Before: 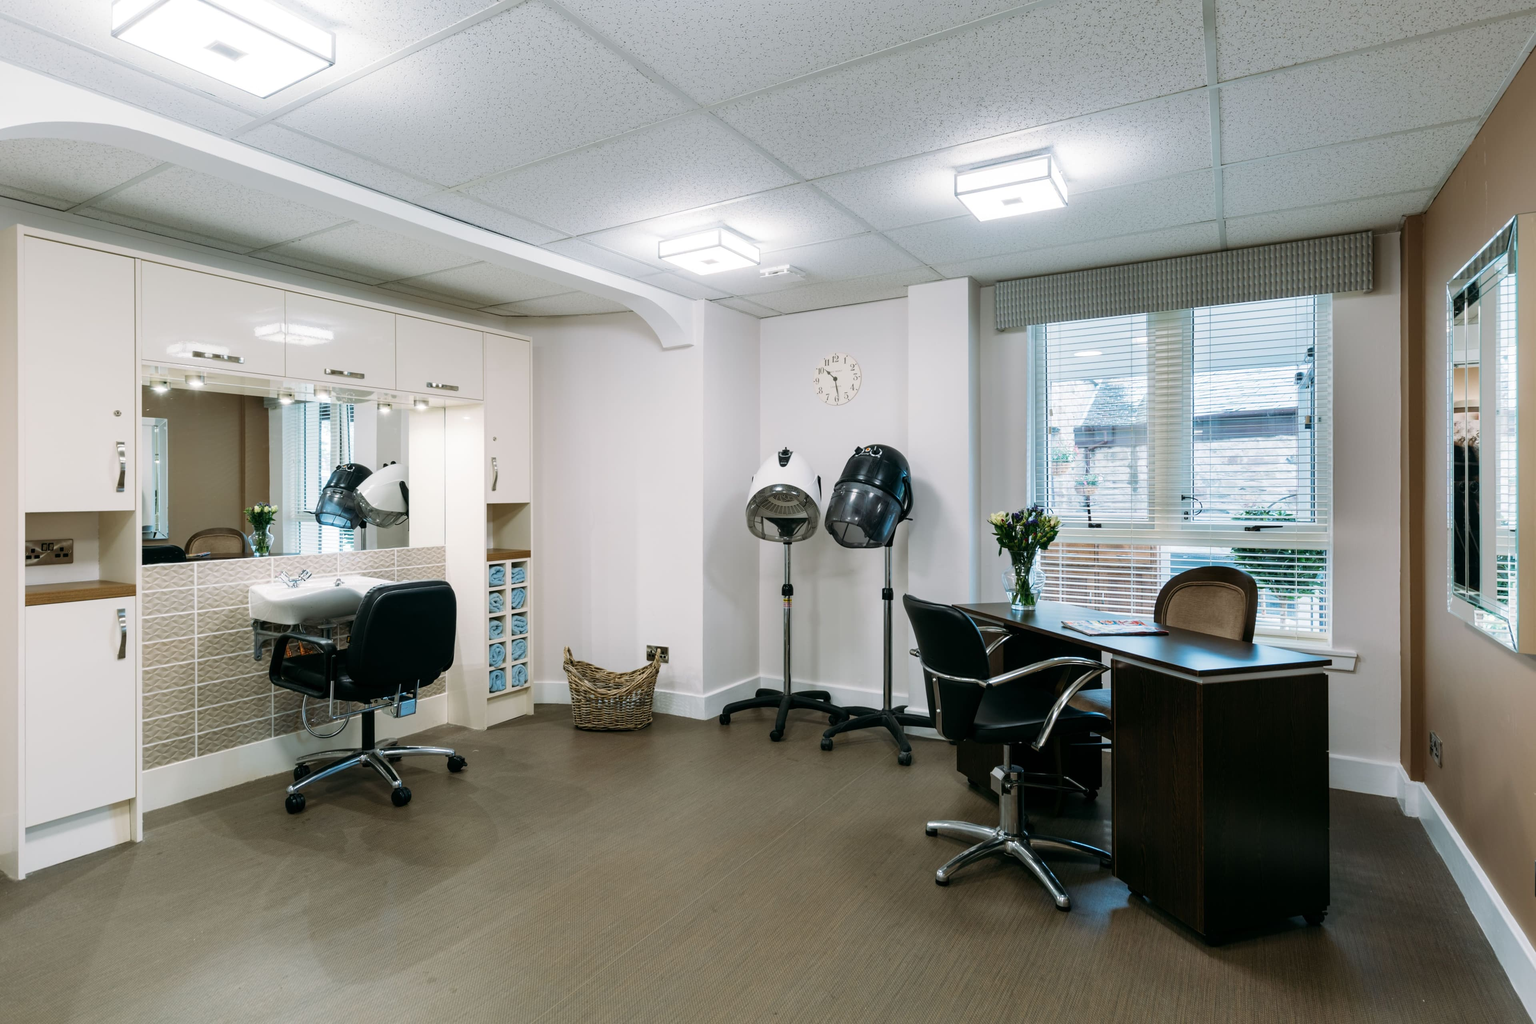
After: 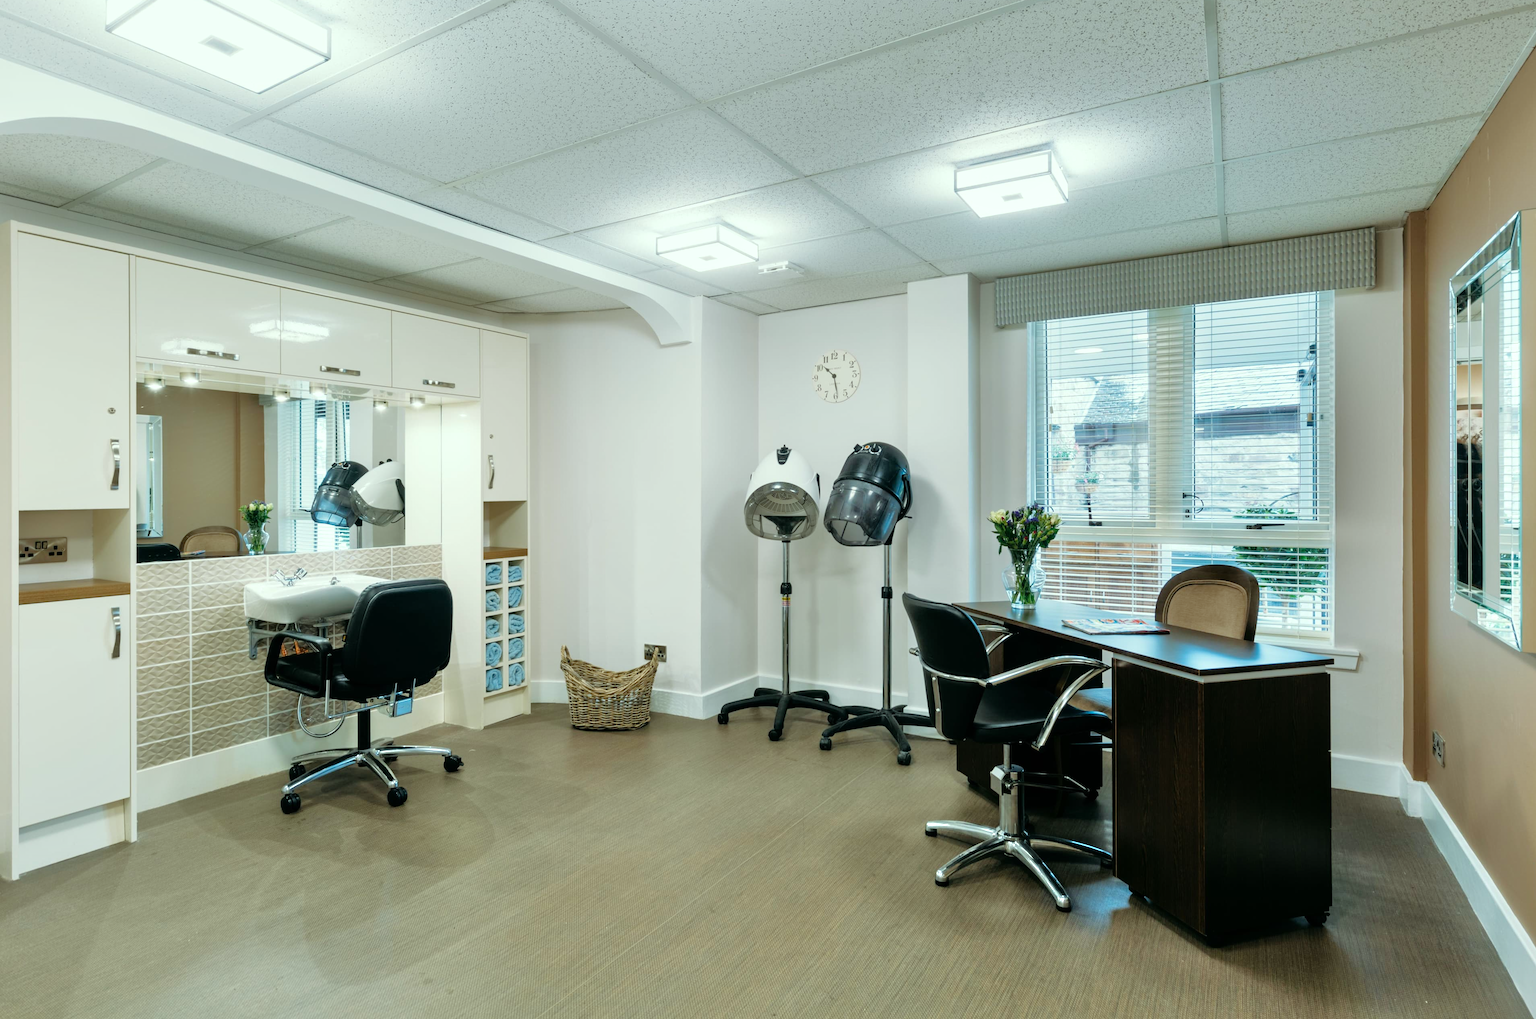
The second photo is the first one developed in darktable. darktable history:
color correction: highlights a* -7.74, highlights b* 3.33
tone equalizer: -7 EV 0.151 EV, -6 EV 0.606 EV, -5 EV 1.13 EV, -4 EV 1.33 EV, -3 EV 1.16 EV, -2 EV 0.6 EV, -1 EV 0.165 EV, mask exposure compensation -0.493 EV
crop: left 0.46%, top 0.549%, right 0.174%, bottom 0.532%
